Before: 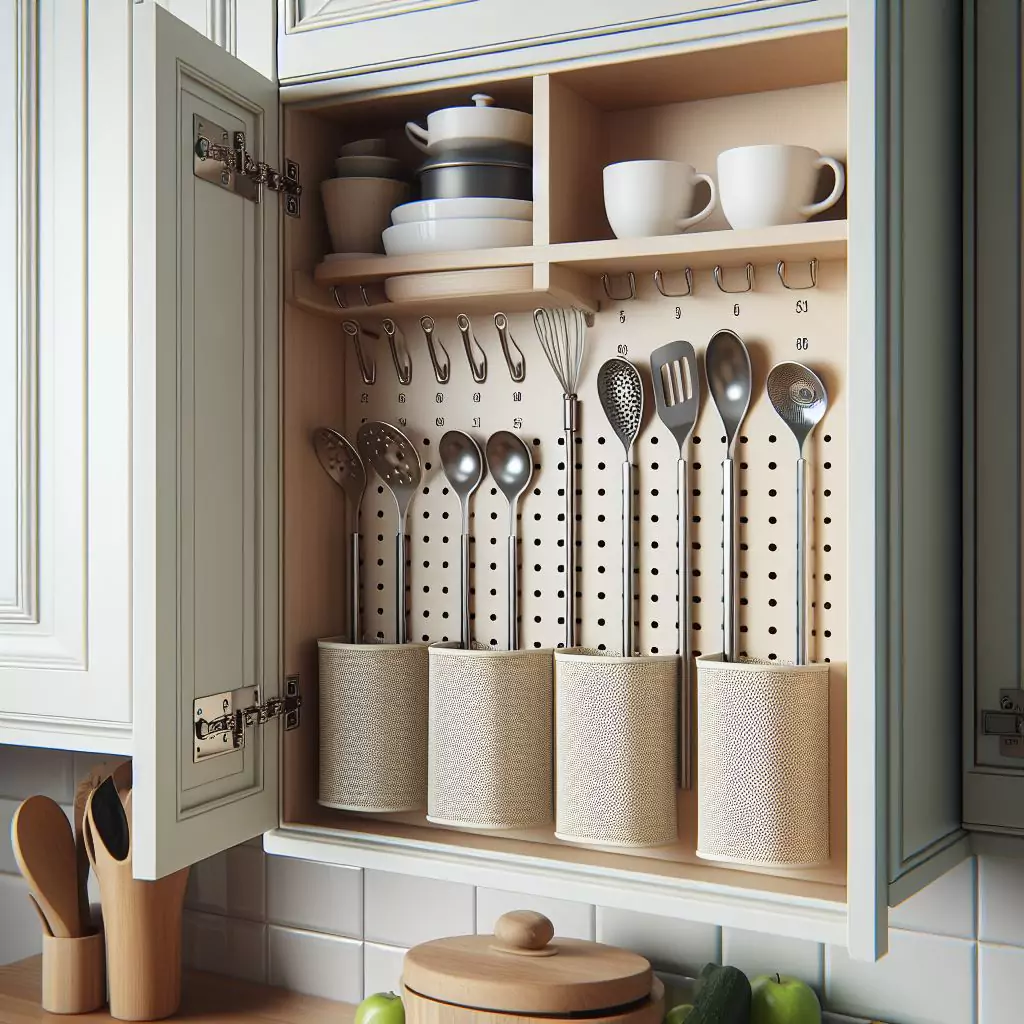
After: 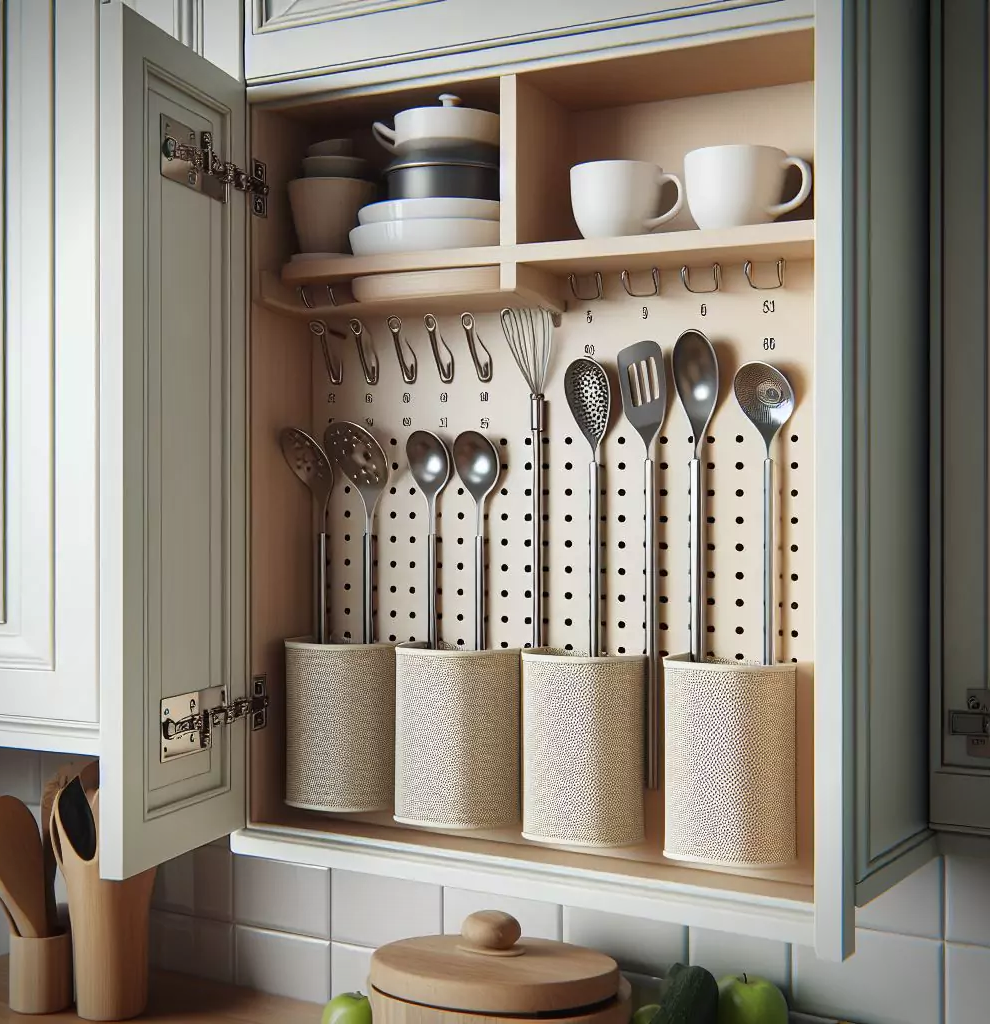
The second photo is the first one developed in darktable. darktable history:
crop and rotate: left 3.238%
vignetting: fall-off start 97.23%, saturation -0.024, center (-0.033, -0.042), width/height ratio 1.179, unbound false
shadows and highlights: soften with gaussian
